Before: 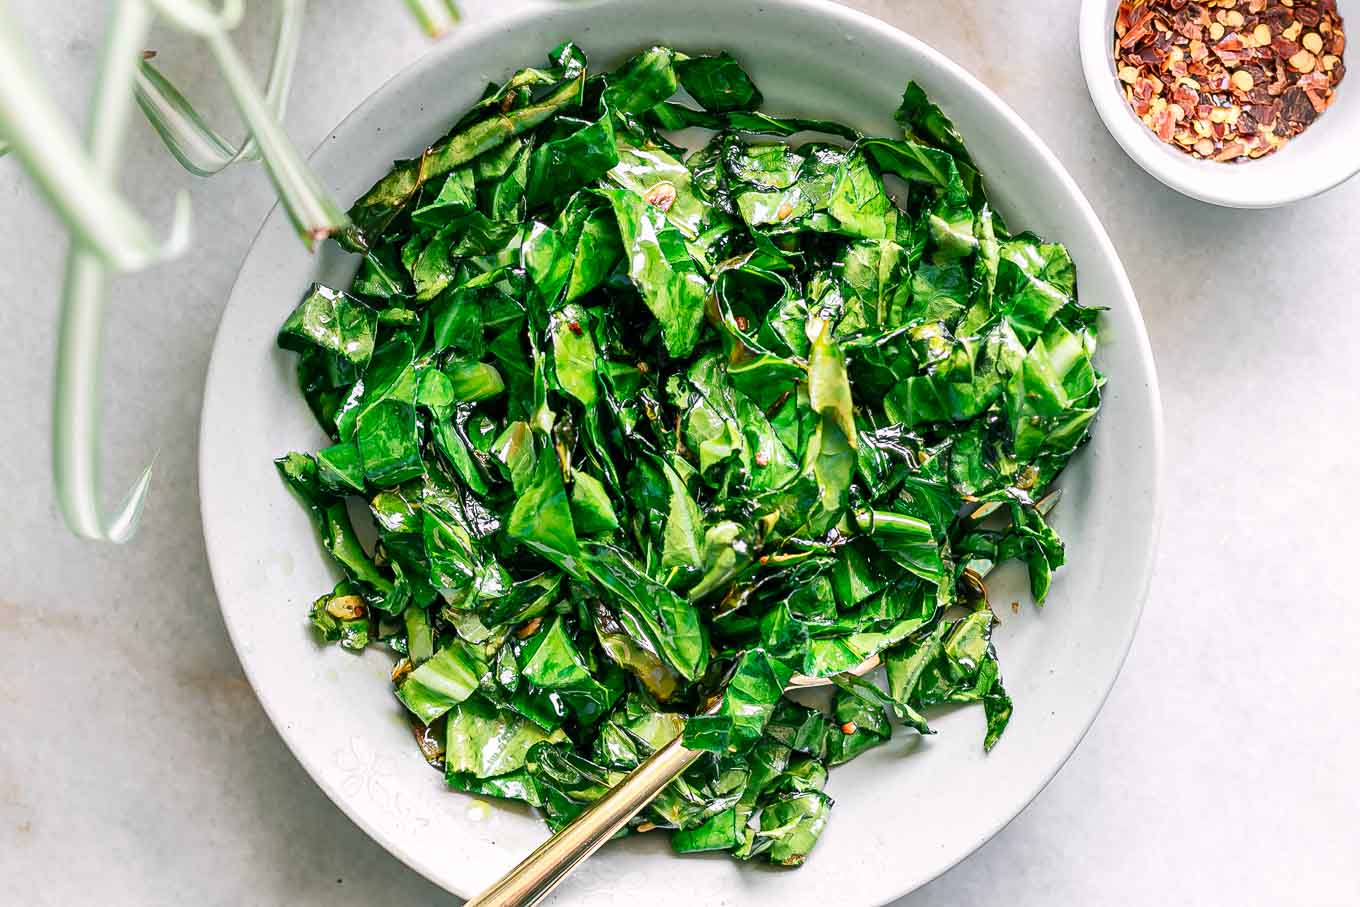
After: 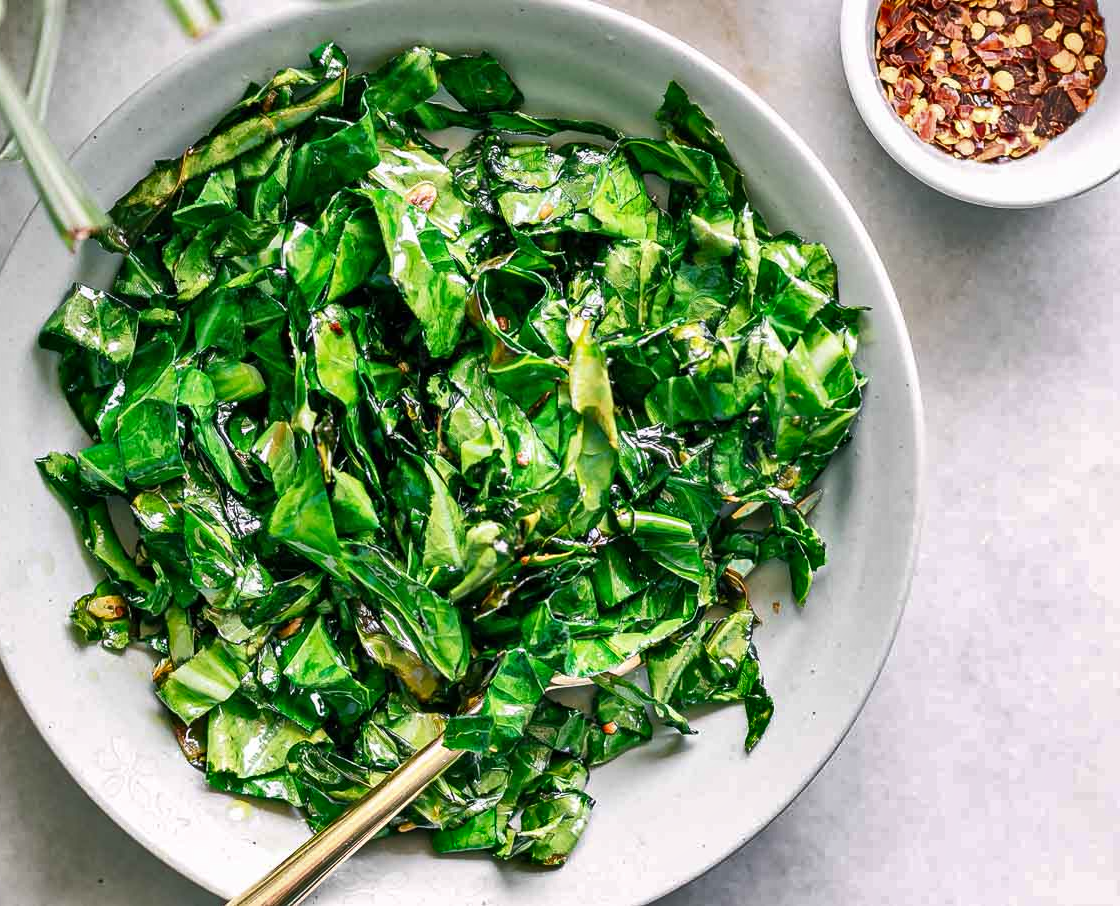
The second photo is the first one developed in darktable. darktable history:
shadows and highlights: shadows 30.6, highlights -63.06, soften with gaussian
exposure: compensate highlight preservation false
crop: left 17.577%, bottom 0.05%
